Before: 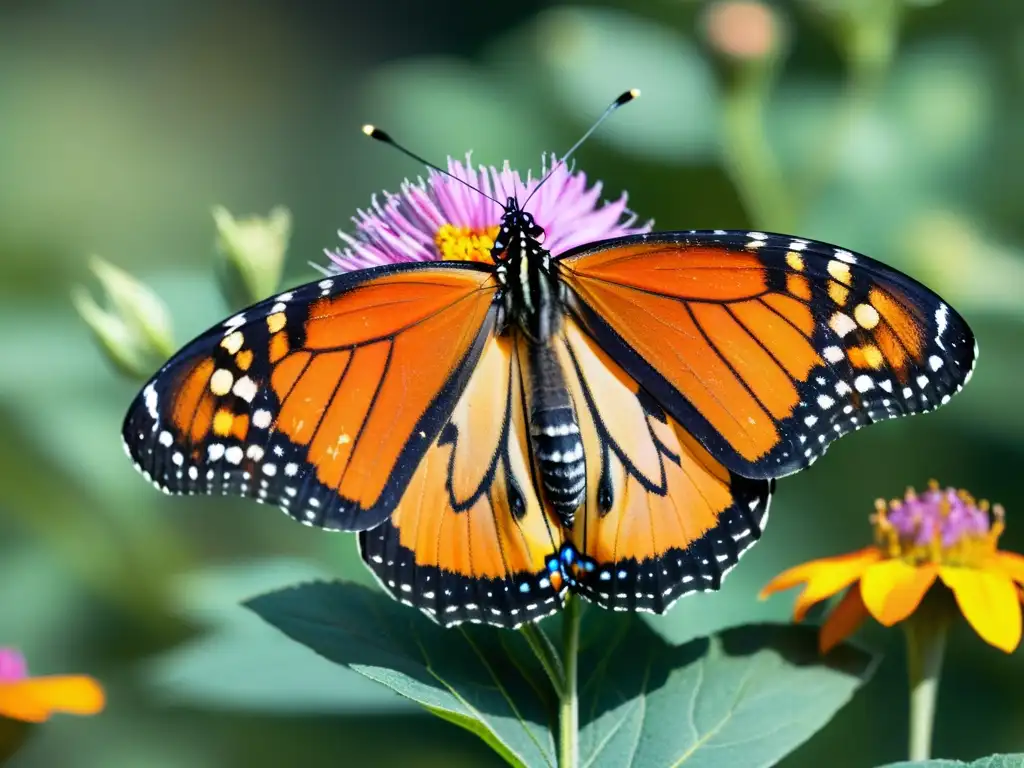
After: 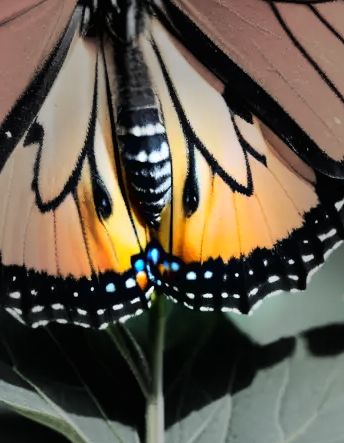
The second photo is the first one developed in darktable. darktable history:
crop: left 40.453%, top 39.146%, right 25.879%, bottom 3.142%
vignetting: fall-off start 31.6%, fall-off radius 34.83%, brightness -0.452, saturation -0.687
tone curve: curves: ch0 [(0, 0) (0.003, 0.016) (0.011, 0.016) (0.025, 0.016) (0.044, 0.016) (0.069, 0.016) (0.1, 0.026) (0.136, 0.047) (0.177, 0.088) (0.224, 0.14) (0.277, 0.2) (0.335, 0.276) (0.399, 0.37) (0.468, 0.47) (0.543, 0.583) (0.623, 0.698) (0.709, 0.779) (0.801, 0.858) (0.898, 0.929) (1, 1)], color space Lab, linked channels, preserve colors none
